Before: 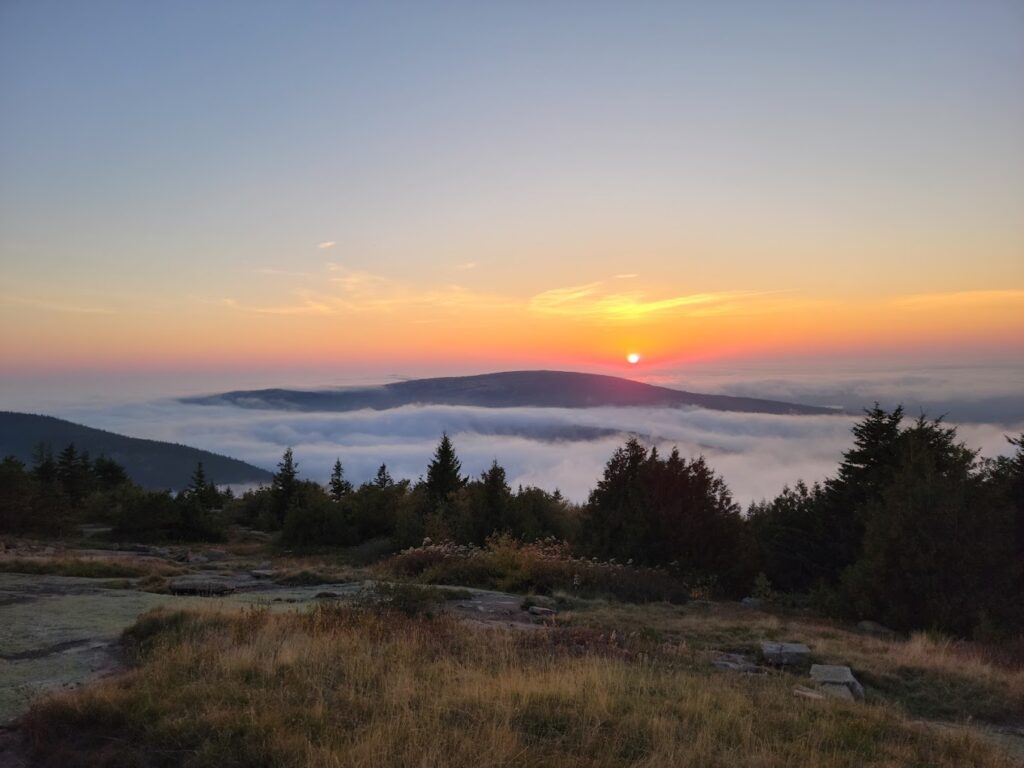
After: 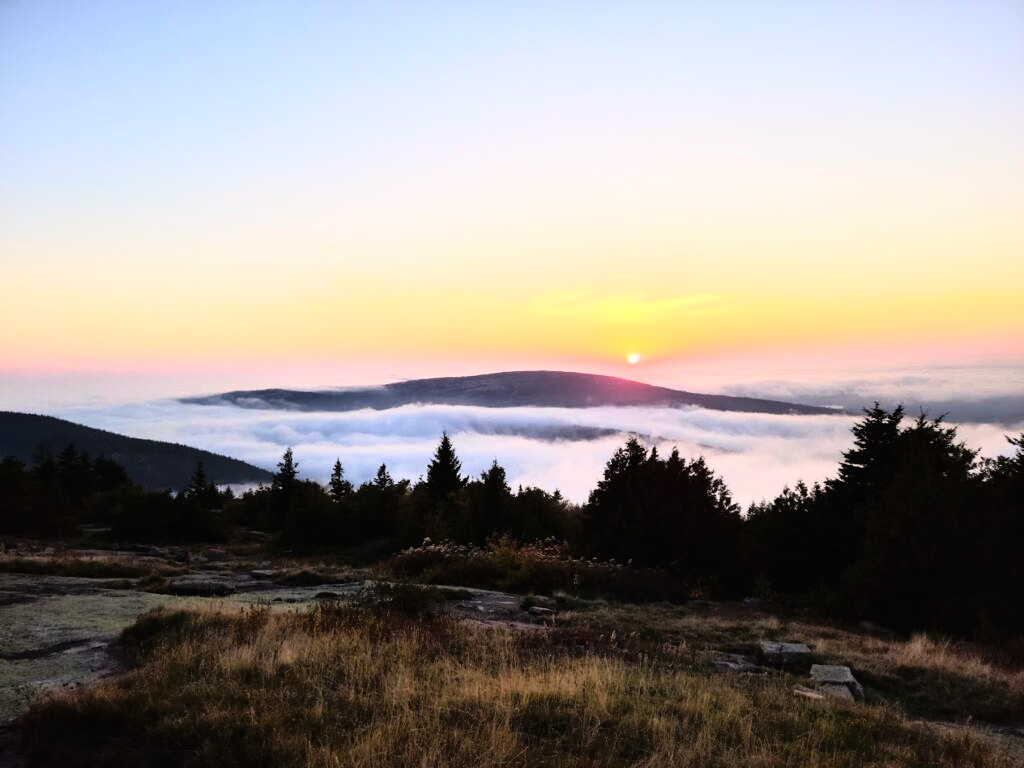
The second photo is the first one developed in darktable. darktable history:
rgb curve: curves: ch0 [(0, 0) (0.21, 0.15) (0.24, 0.21) (0.5, 0.75) (0.75, 0.96) (0.89, 0.99) (1, 1)]; ch1 [(0, 0.02) (0.21, 0.13) (0.25, 0.2) (0.5, 0.67) (0.75, 0.9) (0.89, 0.97) (1, 1)]; ch2 [(0, 0.02) (0.21, 0.13) (0.25, 0.2) (0.5, 0.67) (0.75, 0.9) (0.89, 0.97) (1, 1)], compensate middle gray true
color balance rgb: shadows lift › chroma 1%, shadows lift › hue 28.8°, power › hue 60°, highlights gain › chroma 1%, highlights gain › hue 60°, global offset › luminance 0.25%, perceptual saturation grading › highlights -20%, perceptual saturation grading › shadows 20%, perceptual brilliance grading › highlights 5%, perceptual brilliance grading › shadows -10%, global vibrance 19.67%
